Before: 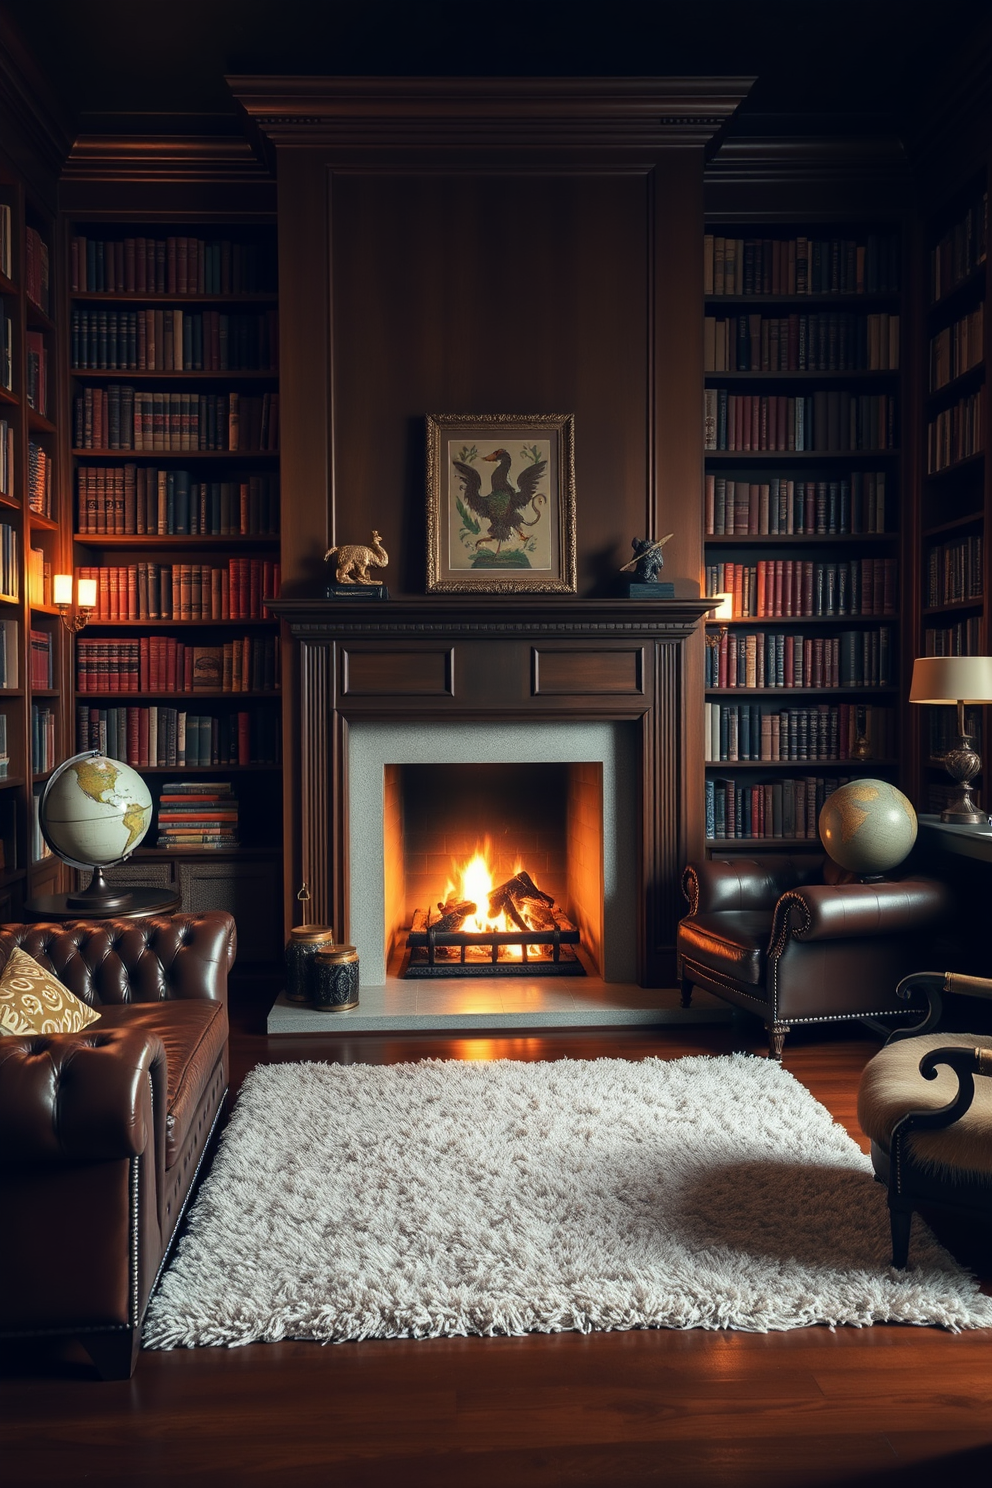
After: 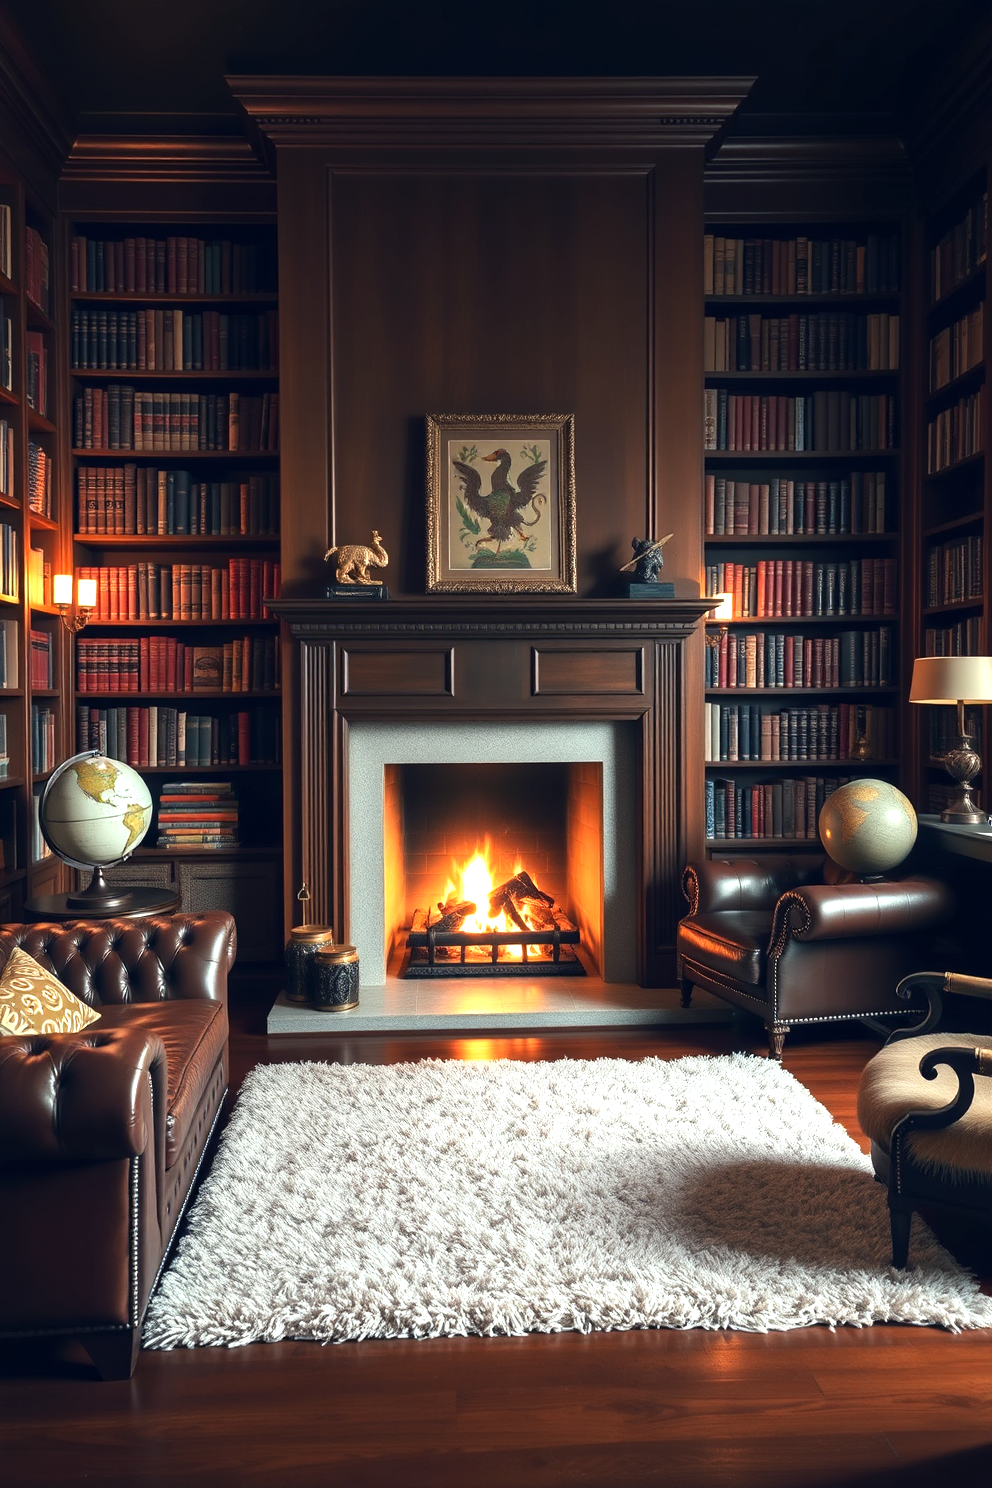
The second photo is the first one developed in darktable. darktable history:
exposure: exposure 0.739 EV, compensate exposure bias true, compensate highlight preservation false
